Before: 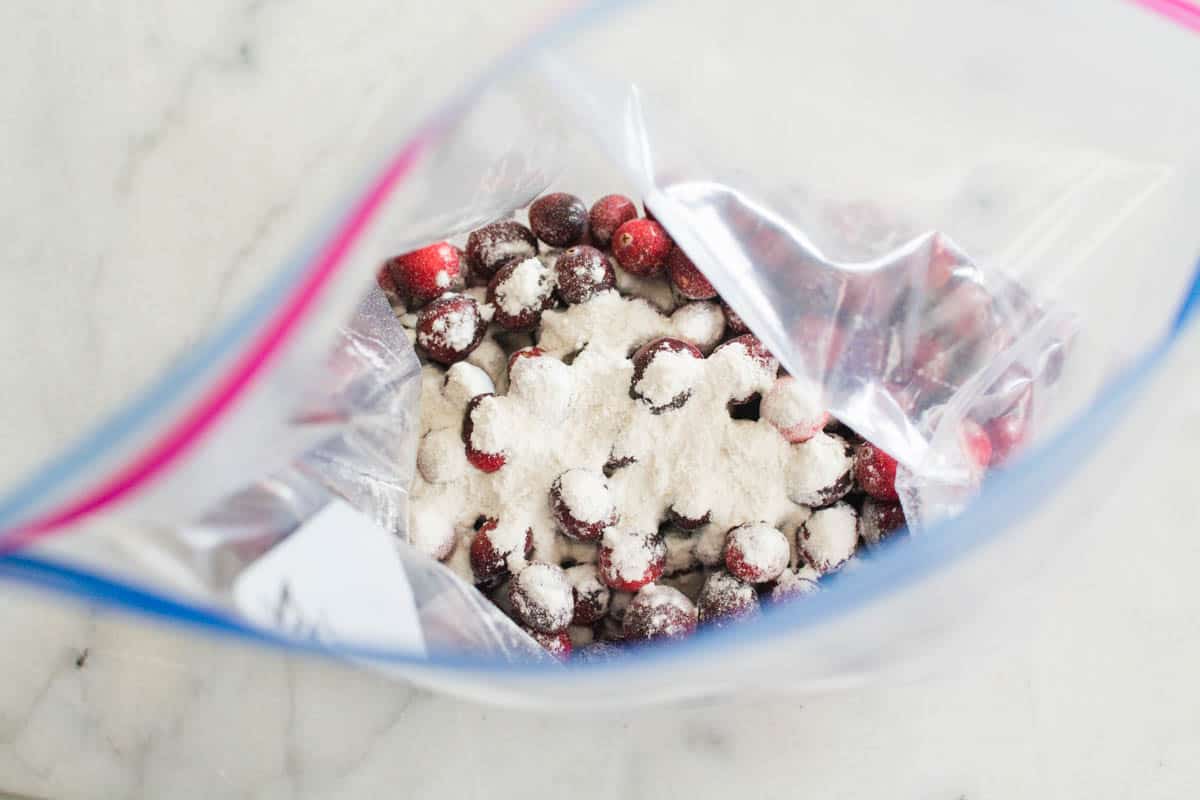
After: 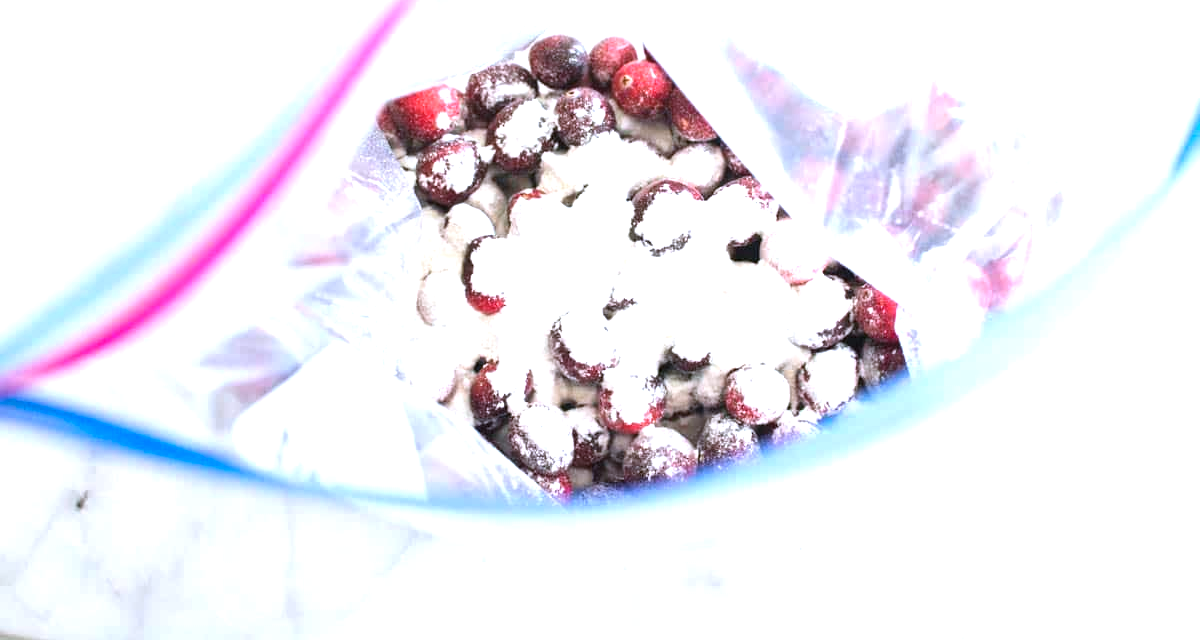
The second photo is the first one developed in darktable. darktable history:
color calibration: gray › normalize channels true, illuminant as shot in camera, x 0.37, y 0.382, temperature 4317.26 K, gamut compression 0.018
crop and rotate: top 19.909%
exposure: black level correction 0, exposure 1 EV, compensate exposure bias true, compensate highlight preservation false
